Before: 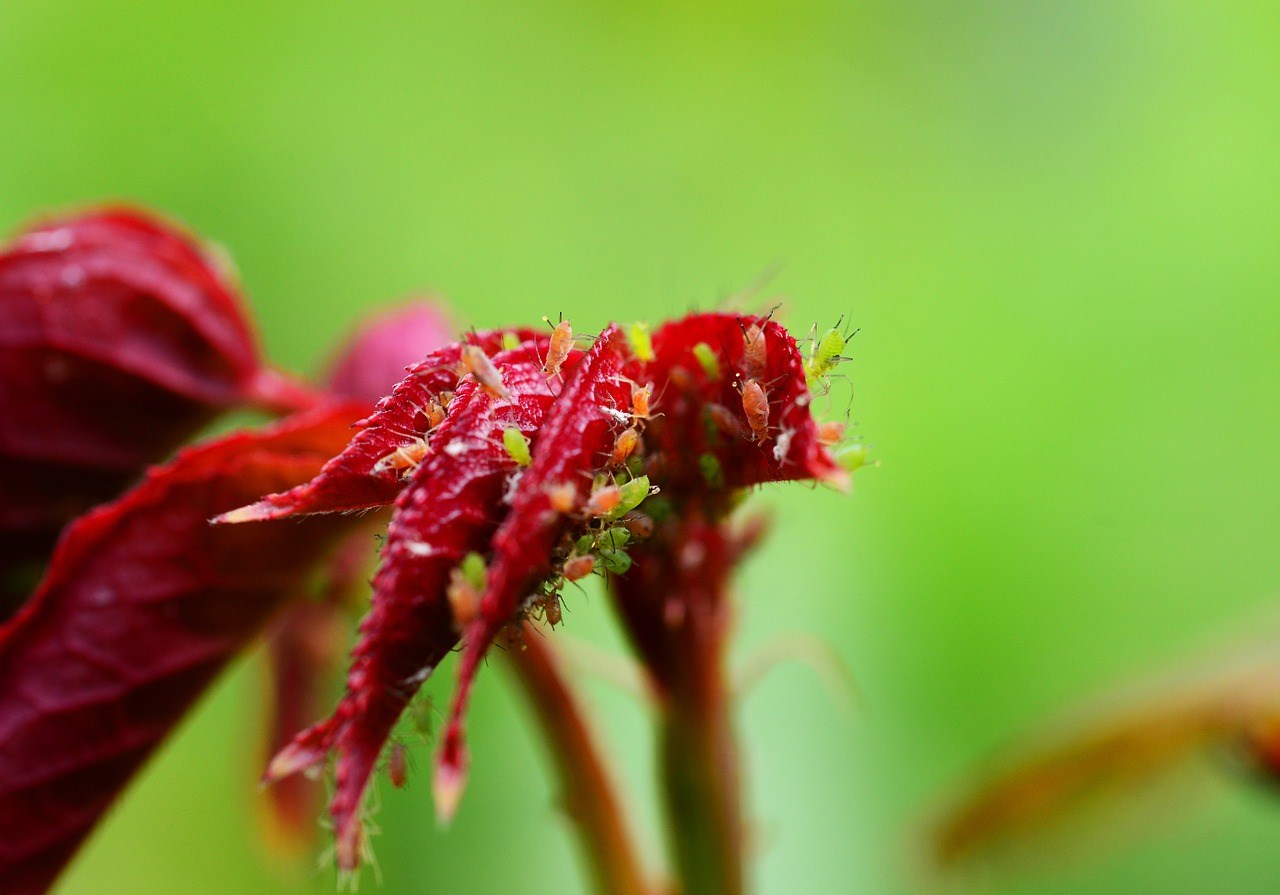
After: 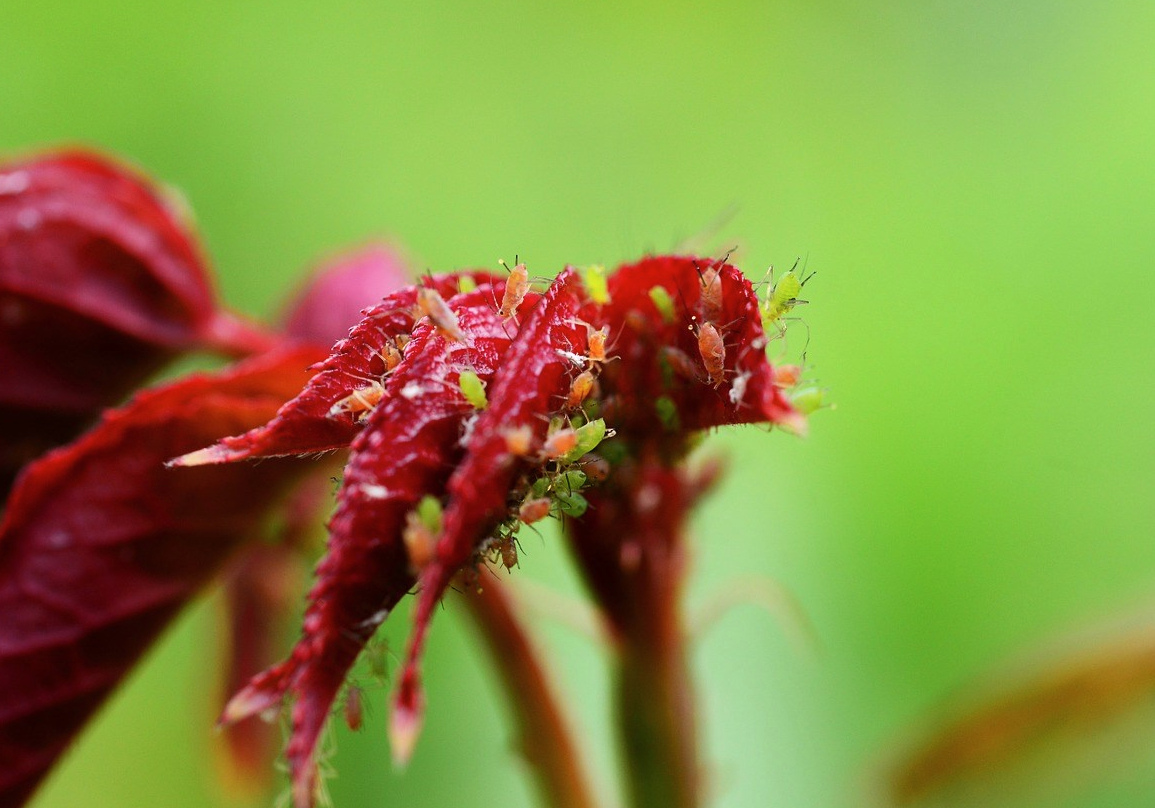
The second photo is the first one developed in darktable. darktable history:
crop: left 3.441%, top 6.376%, right 6.31%, bottom 3.282%
contrast brightness saturation: saturation -0.052
